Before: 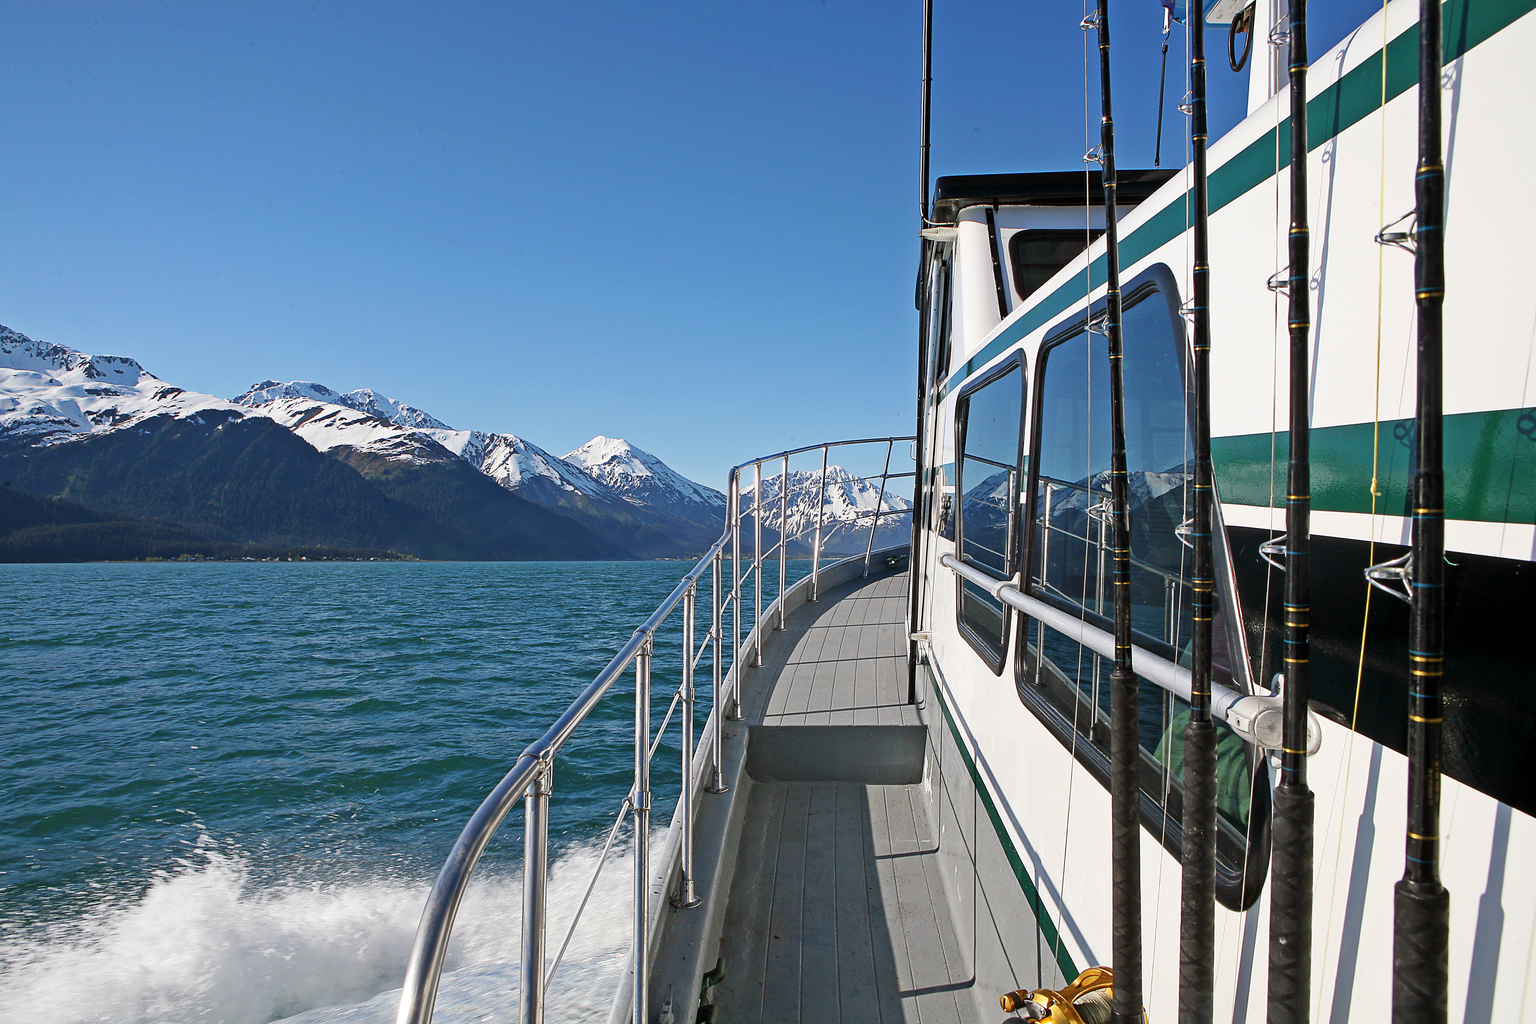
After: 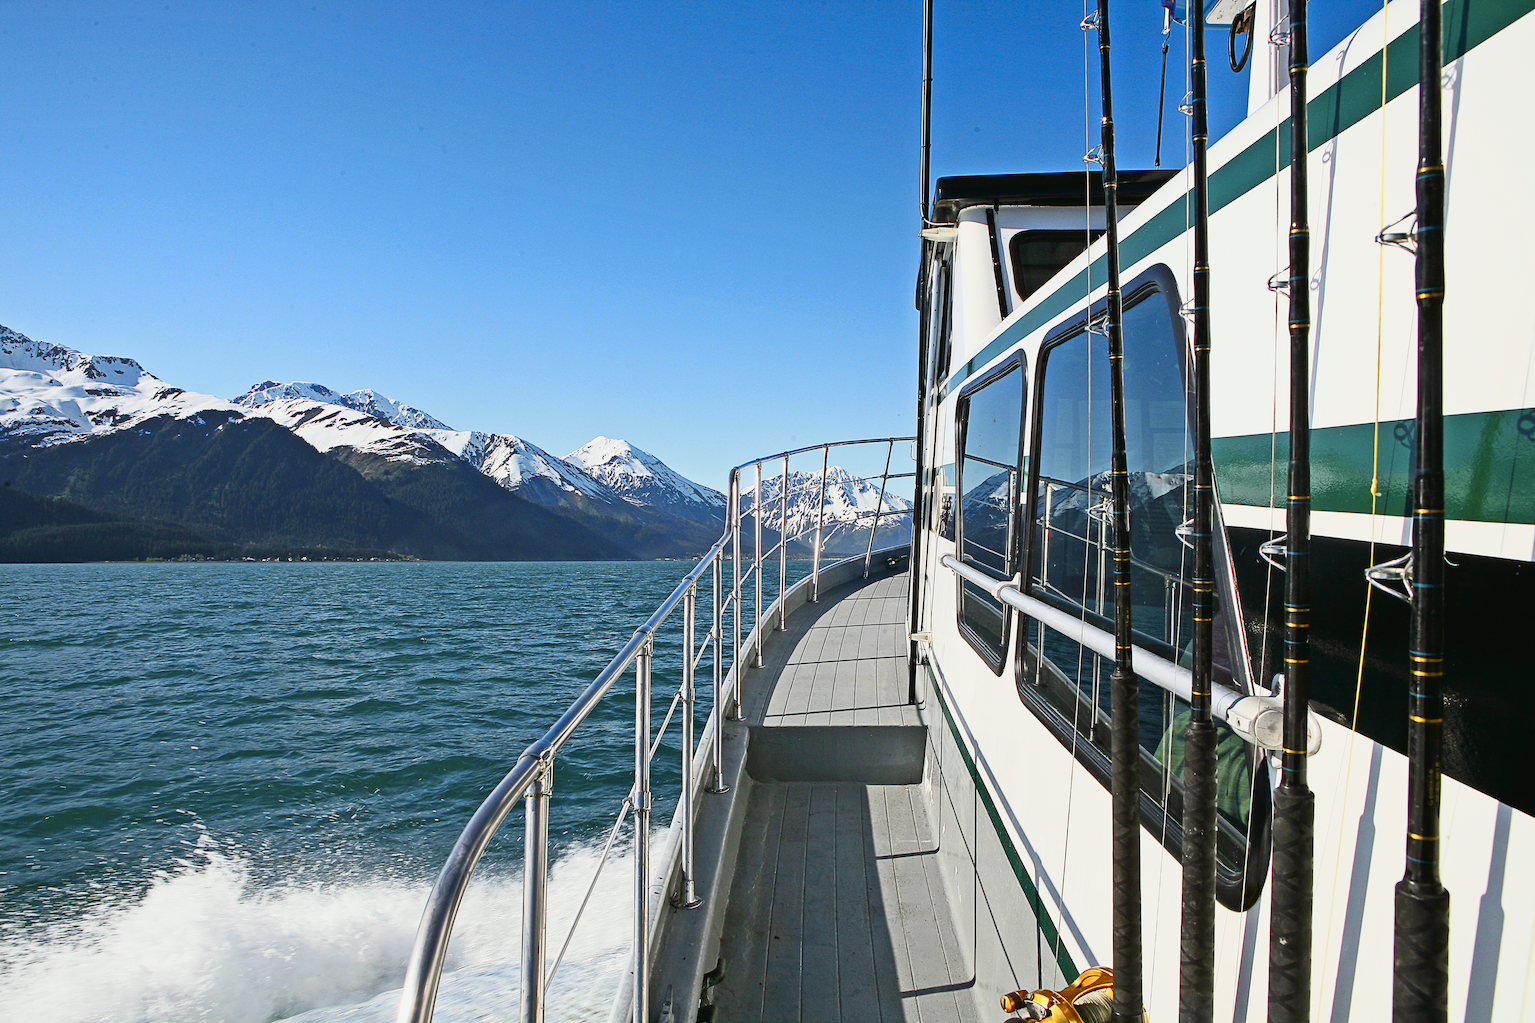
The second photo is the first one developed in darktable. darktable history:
tone curve: curves: ch0 [(0, 0.03) (0.037, 0.045) (0.123, 0.123) (0.19, 0.186) (0.277, 0.279) (0.474, 0.517) (0.584, 0.664) (0.678, 0.777) (0.875, 0.92) (1, 0.965)]; ch1 [(0, 0) (0.243, 0.245) (0.402, 0.41) (0.493, 0.487) (0.508, 0.503) (0.531, 0.532) (0.551, 0.556) (0.637, 0.671) (0.694, 0.732) (1, 1)]; ch2 [(0, 0) (0.249, 0.216) (0.356, 0.329) (0.424, 0.442) (0.476, 0.477) (0.498, 0.503) (0.517, 0.524) (0.532, 0.547) (0.562, 0.576) (0.614, 0.644) (0.706, 0.748) (0.808, 0.809) (0.991, 0.968)], color space Lab, independent channels, preserve colors none
